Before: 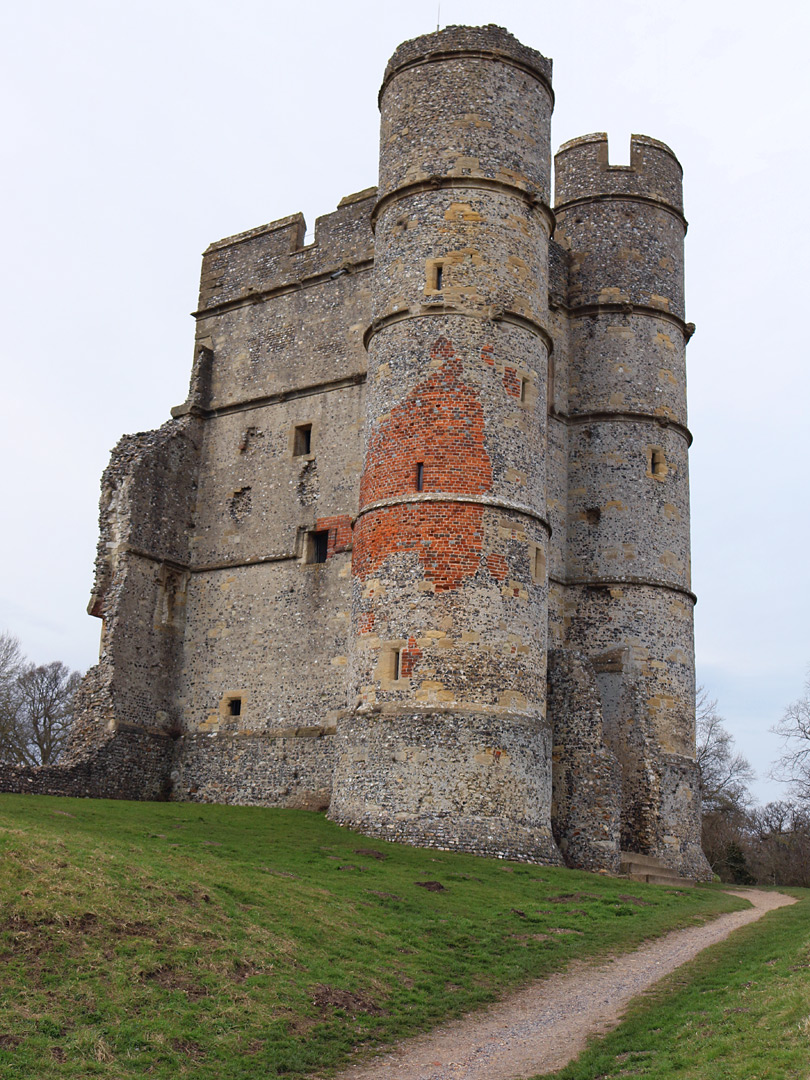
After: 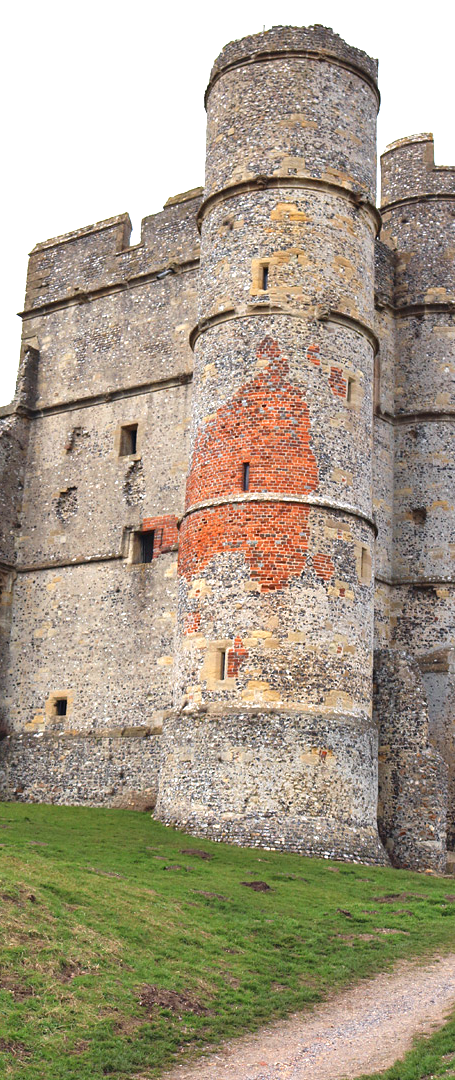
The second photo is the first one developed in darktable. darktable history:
crop: left 21.496%, right 22.254%
exposure: black level correction 0, exposure 1 EV, compensate exposure bias true, compensate highlight preservation false
